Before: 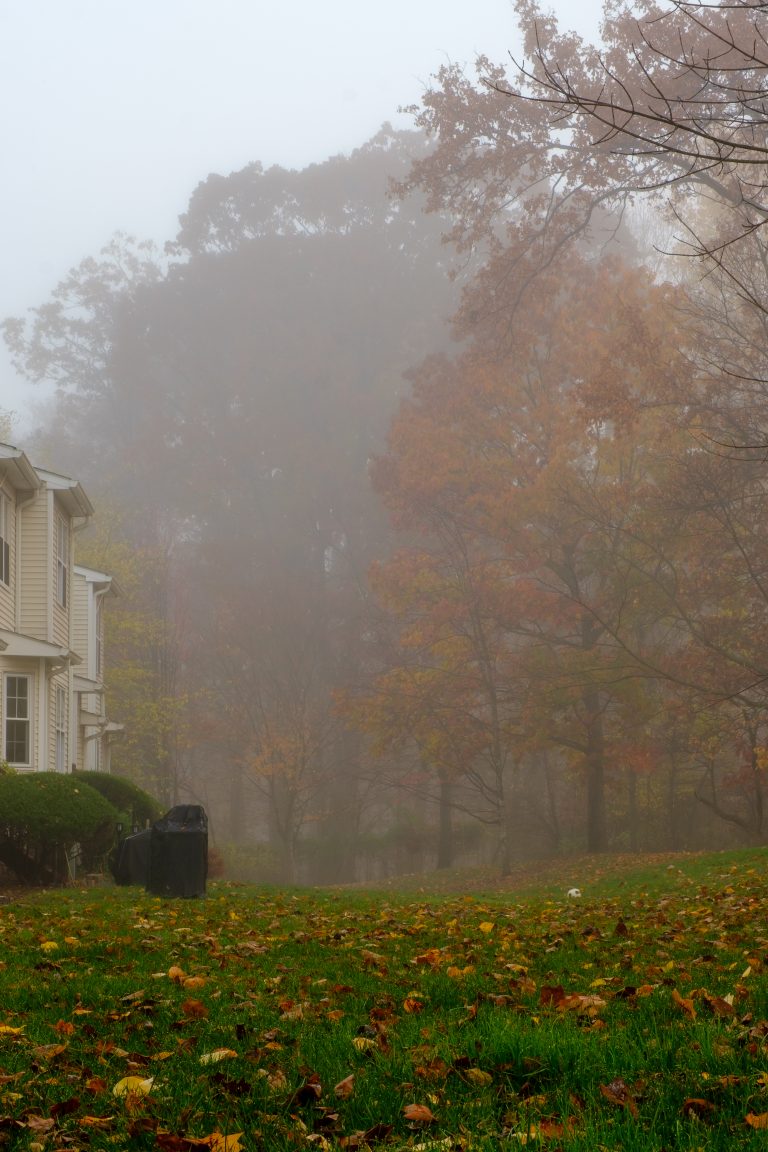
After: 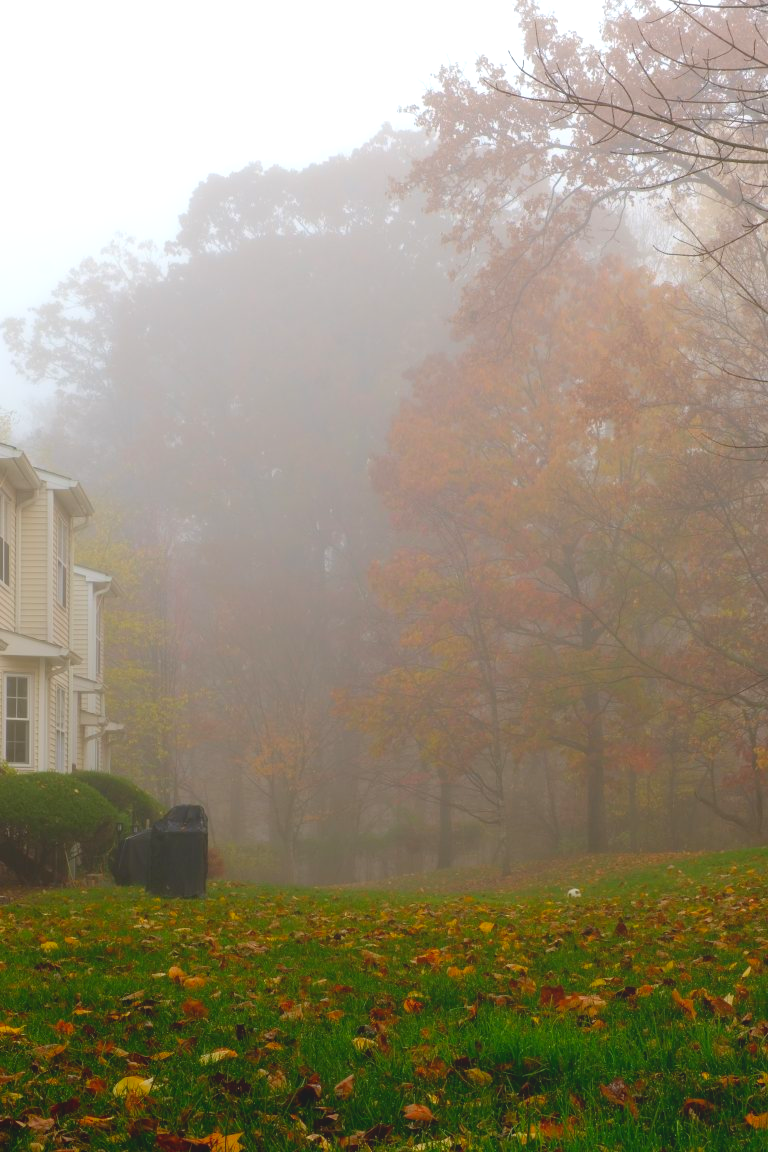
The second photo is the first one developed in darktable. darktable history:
exposure: black level correction 0, exposure 0.6 EV, compensate highlight preservation false
local contrast: detail 70%
